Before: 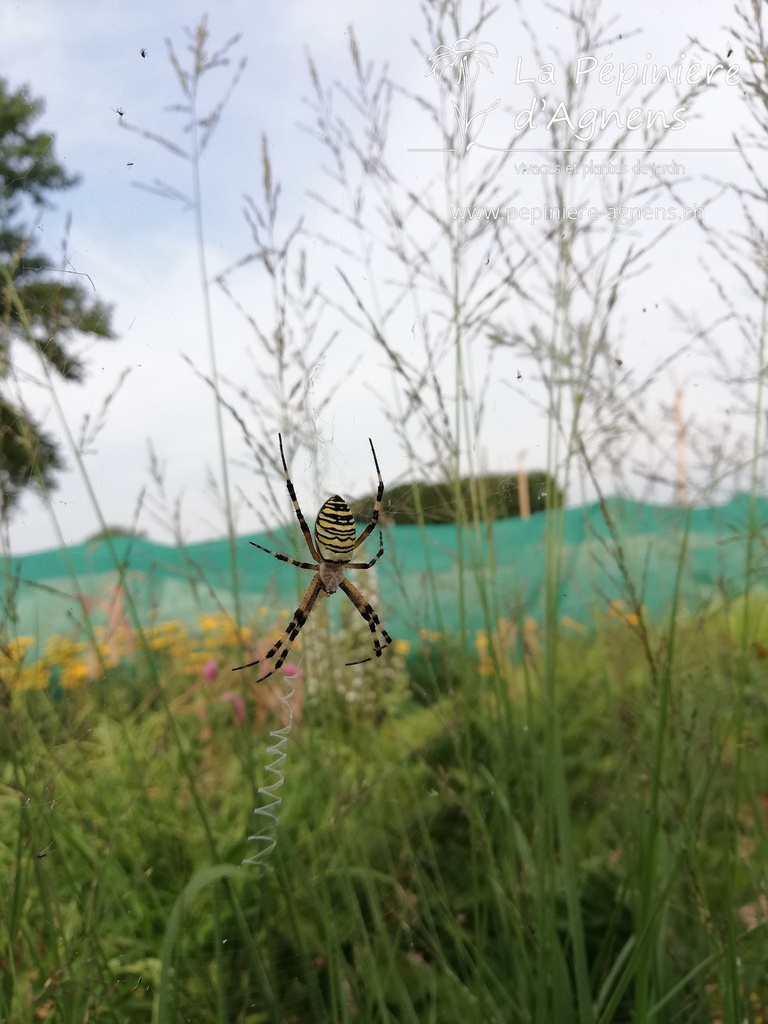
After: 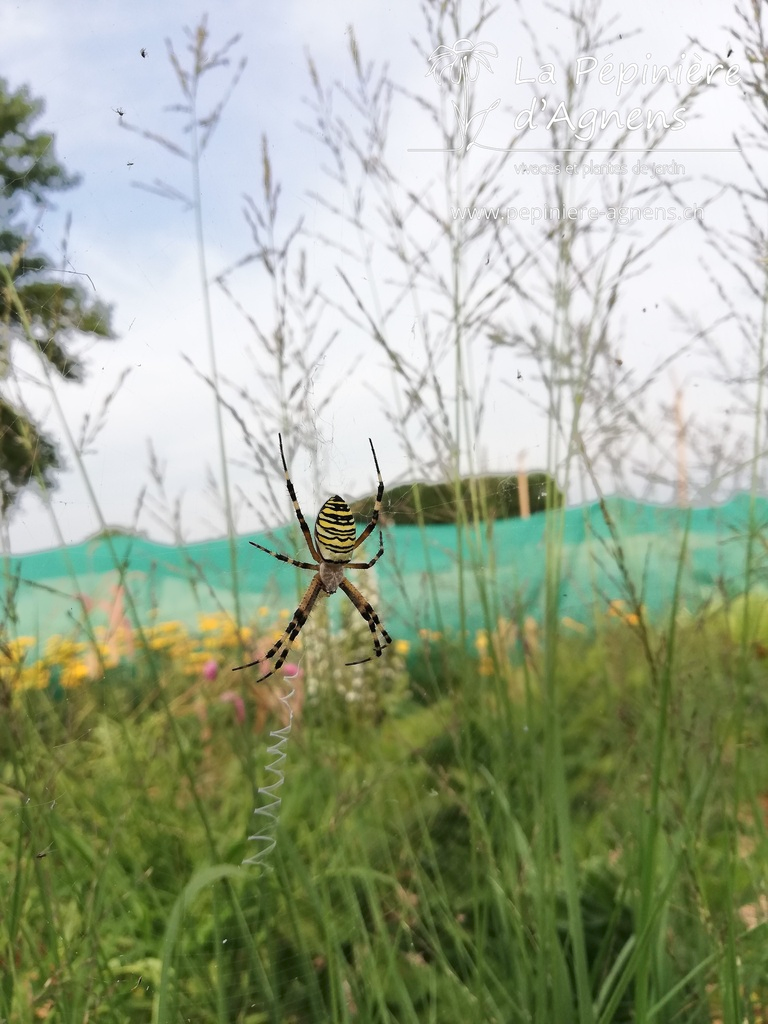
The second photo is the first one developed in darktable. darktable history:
tone equalizer: -7 EV -0.63 EV, -6 EV 1 EV, -5 EV -0.45 EV, -4 EV 0.43 EV, -3 EV 0.41 EV, -2 EV 0.15 EV, -1 EV -0.15 EV, +0 EV -0.39 EV, smoothing diameter 25%, edges refinement/feathering 10, preserve details guided filter
exposure: black level correction 0, exposure 0.5 EV, compensate highlight preservation false
